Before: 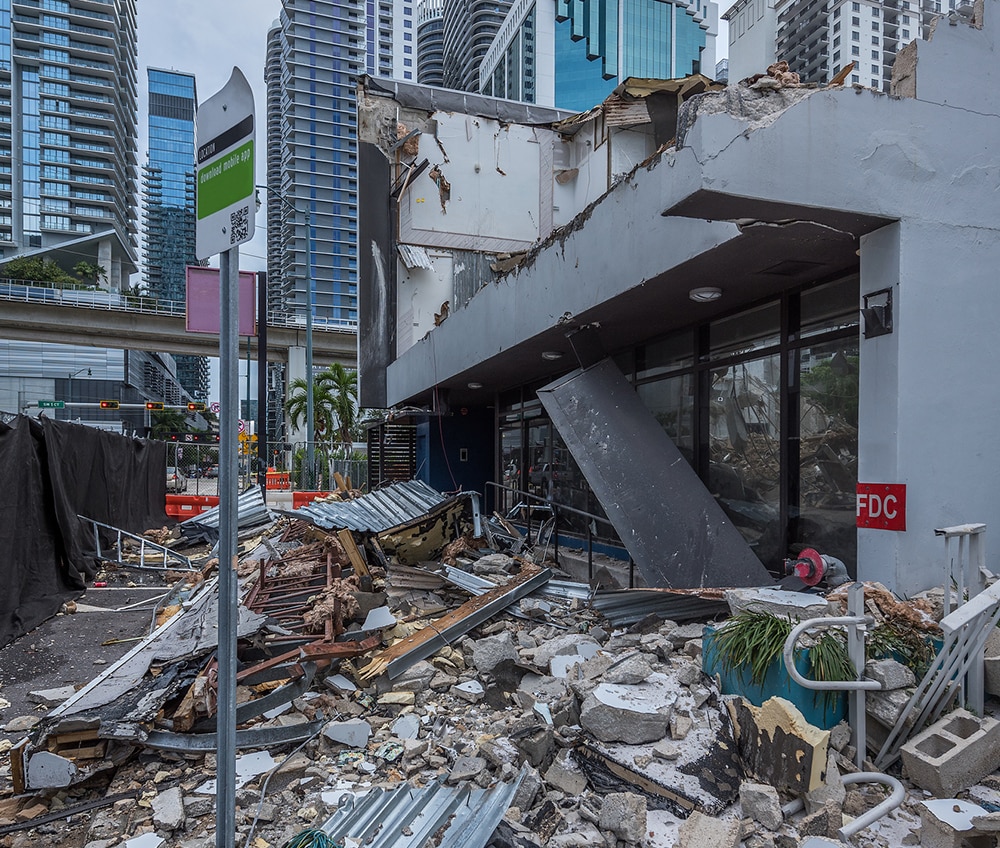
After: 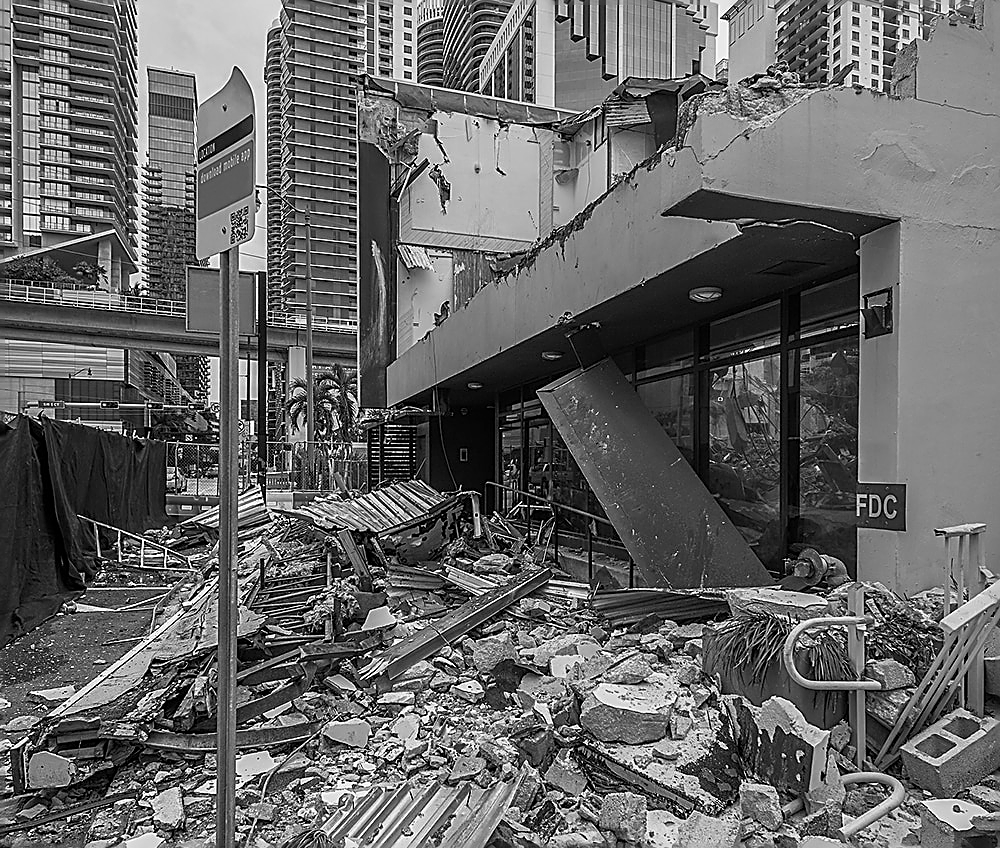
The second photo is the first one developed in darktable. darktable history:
monochrome: size 1
shadows and highlights: shadows 0, highlights 40
white balance: red 0.924, blue 1.095
sharpen: radius 1.685, amount 1.294
